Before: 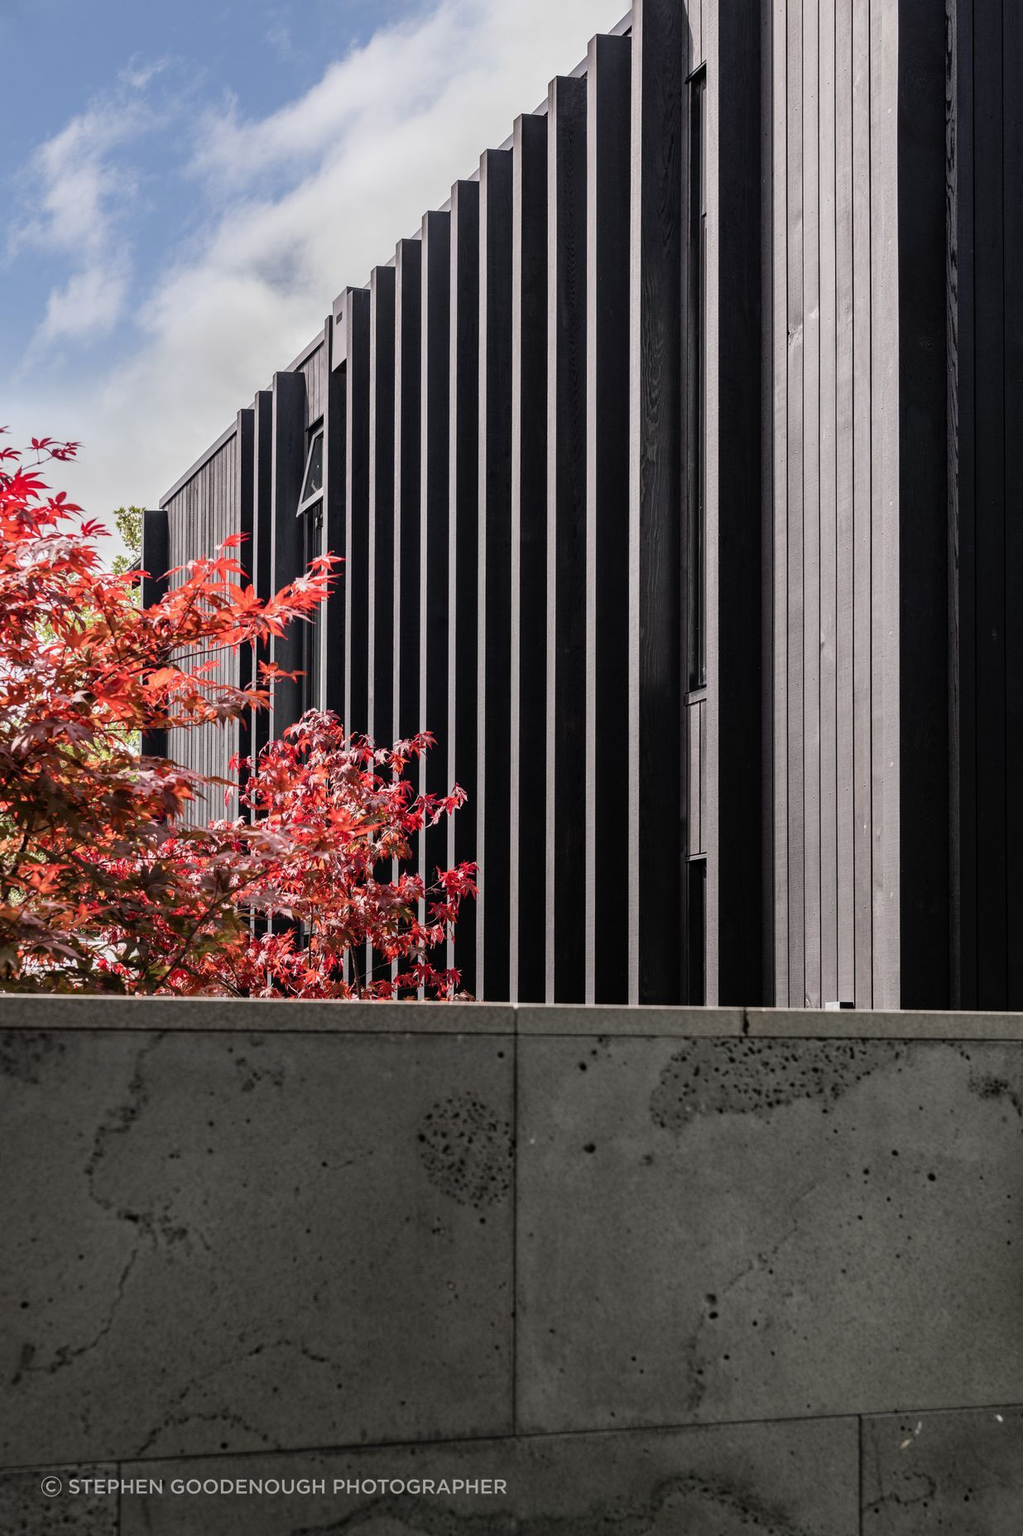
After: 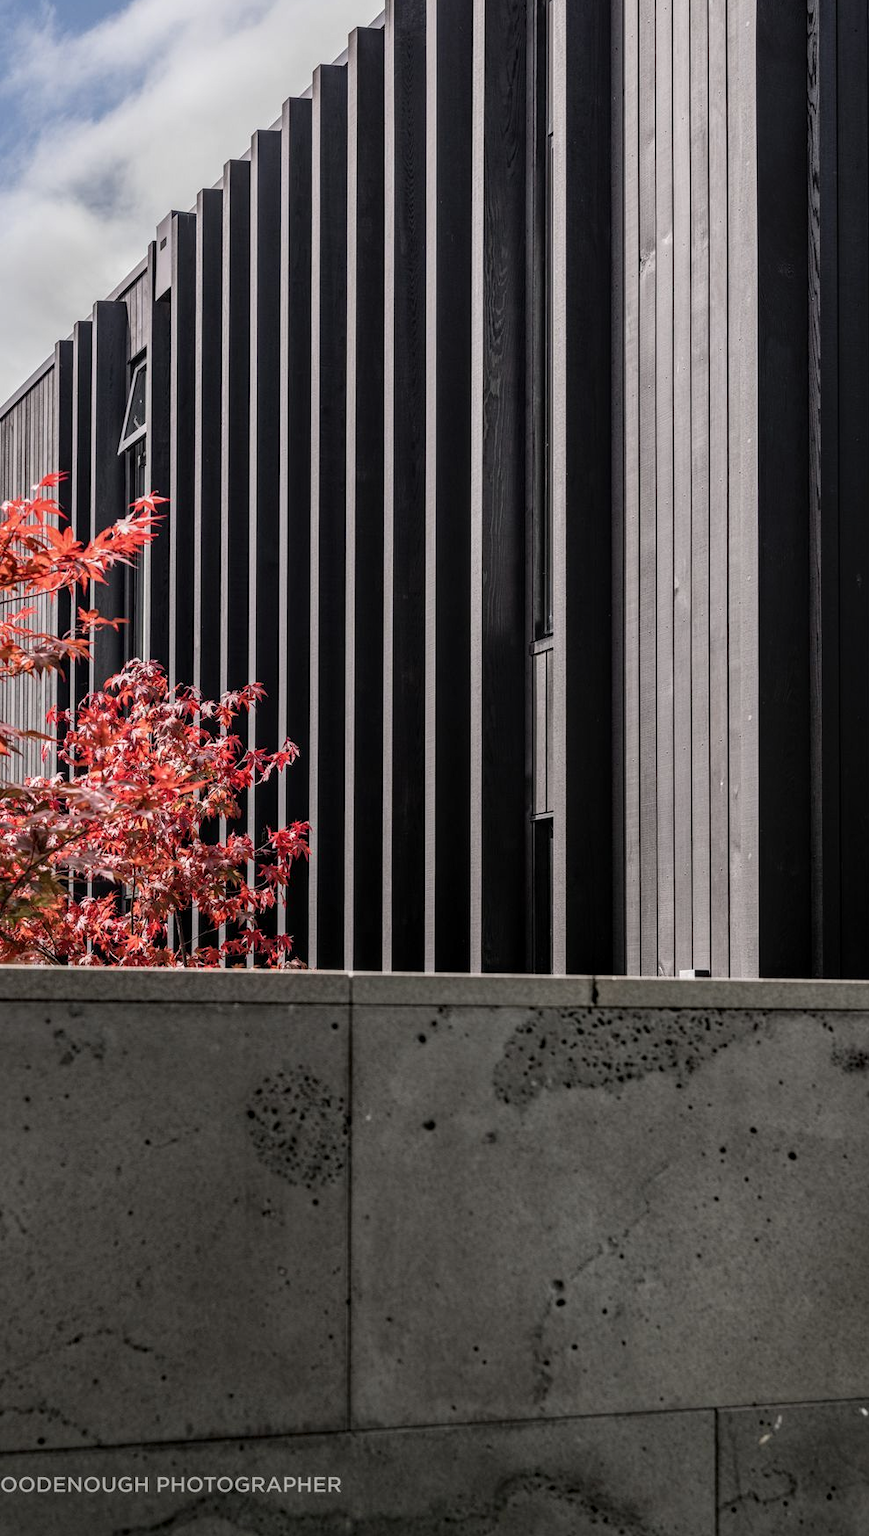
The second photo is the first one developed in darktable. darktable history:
crop and rotate: left 18.138%, top 5.786%, right 1.717%
local contrast: on, module defaults
contrast brightness saturation: contrast 0.008, saturation -0.059
